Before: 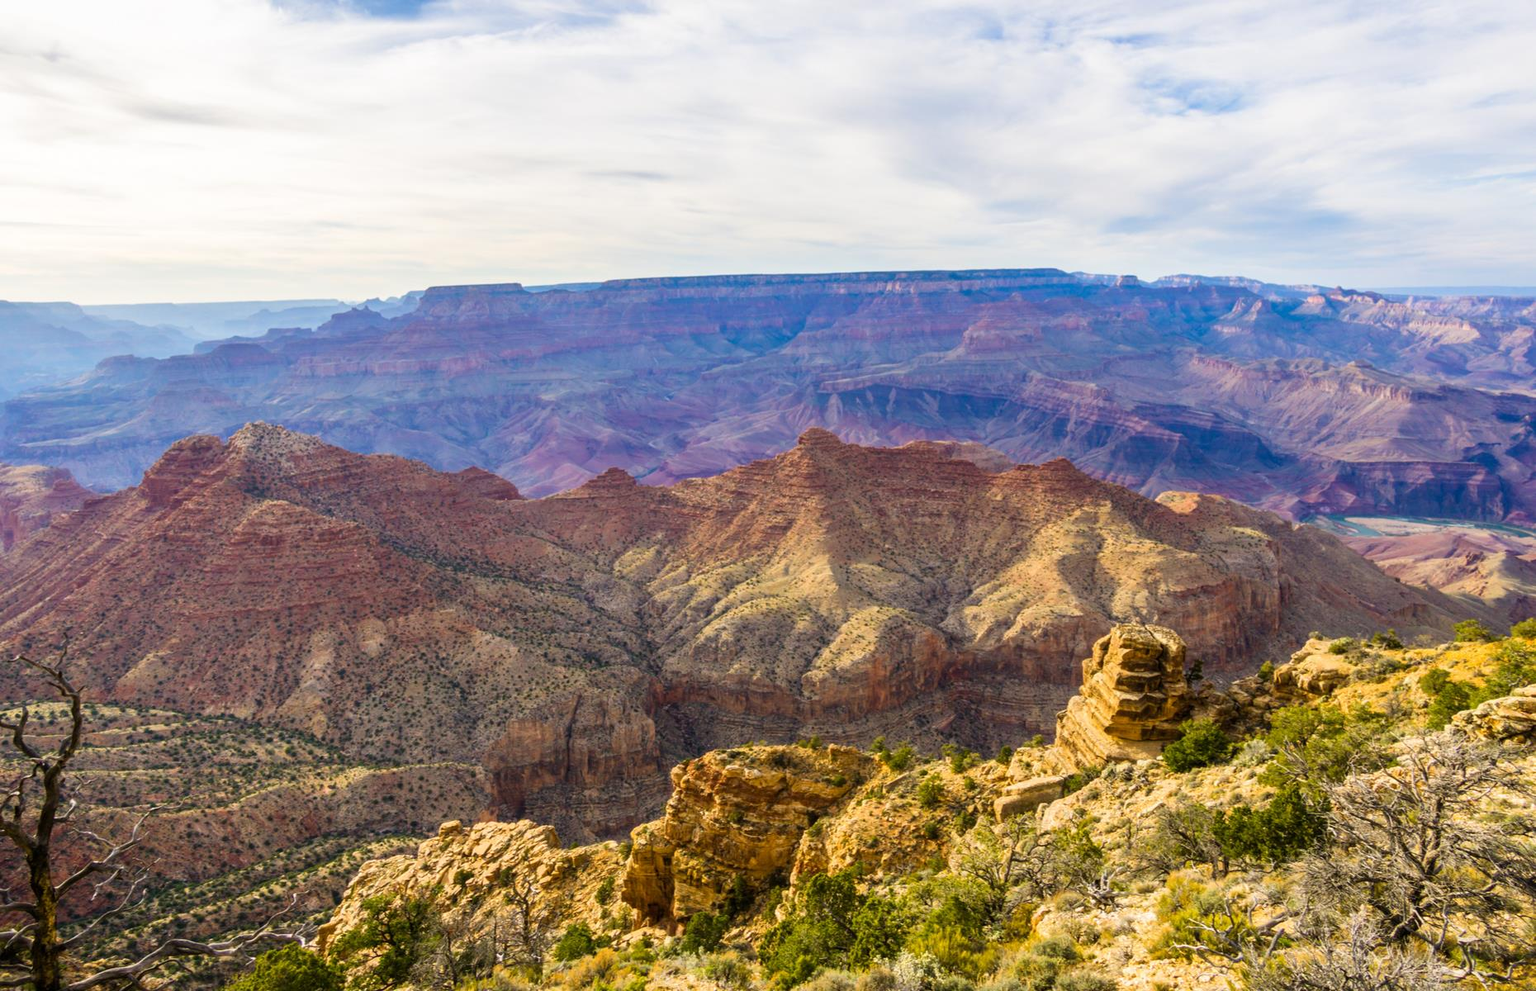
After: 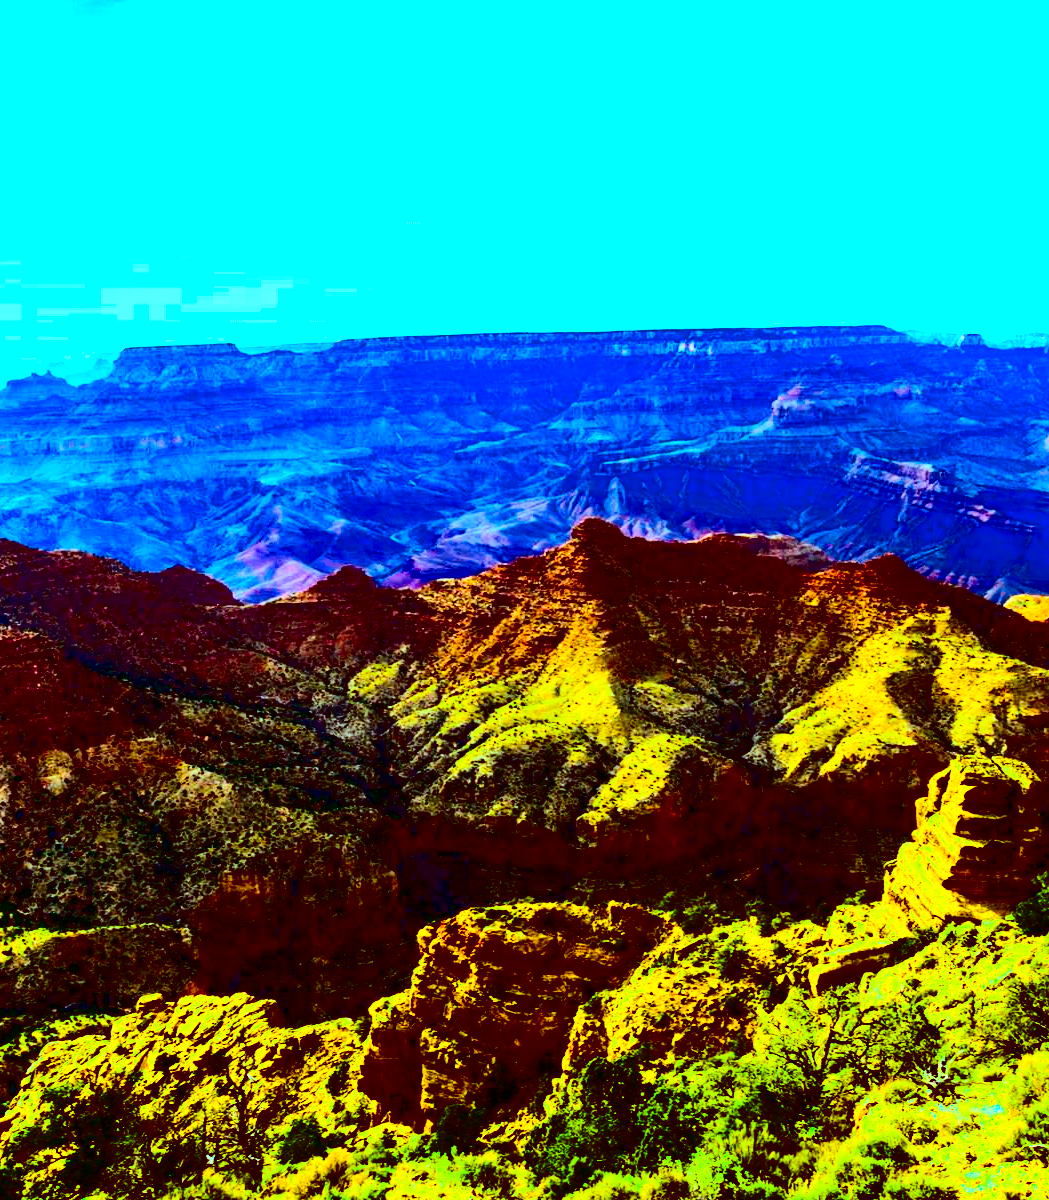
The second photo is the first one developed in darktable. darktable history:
crop: left 21.28%, right 22.308%
color balance rgb: highlights gain › chroma 5.463%, highlights gain › hue 197.91°, linear chroma grading › global chroma 24.426%, perceptual saturation grading › global saturation 30.145%, perceptual brilliance grading › global brilliance 12.792%, global vibrance 9.94%
contrast brightness saturation: contrast 0.761, brightness -0.984, saturation 0.981
